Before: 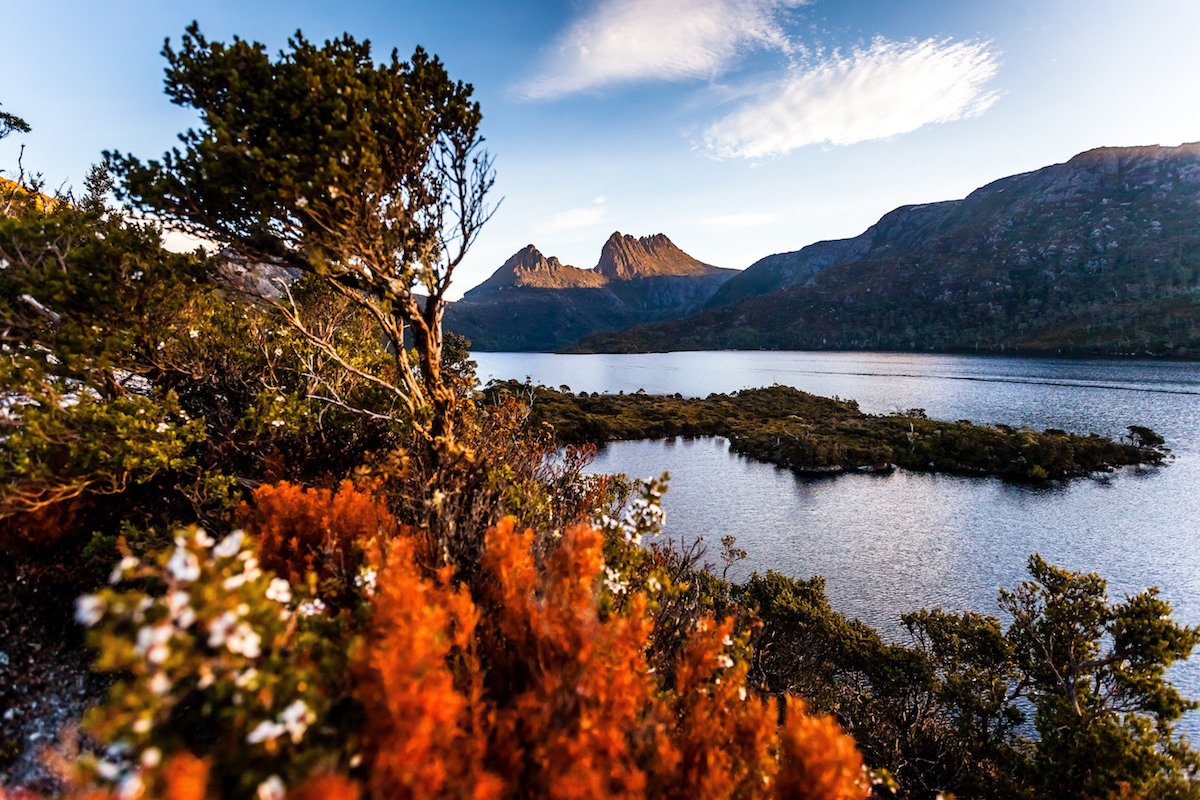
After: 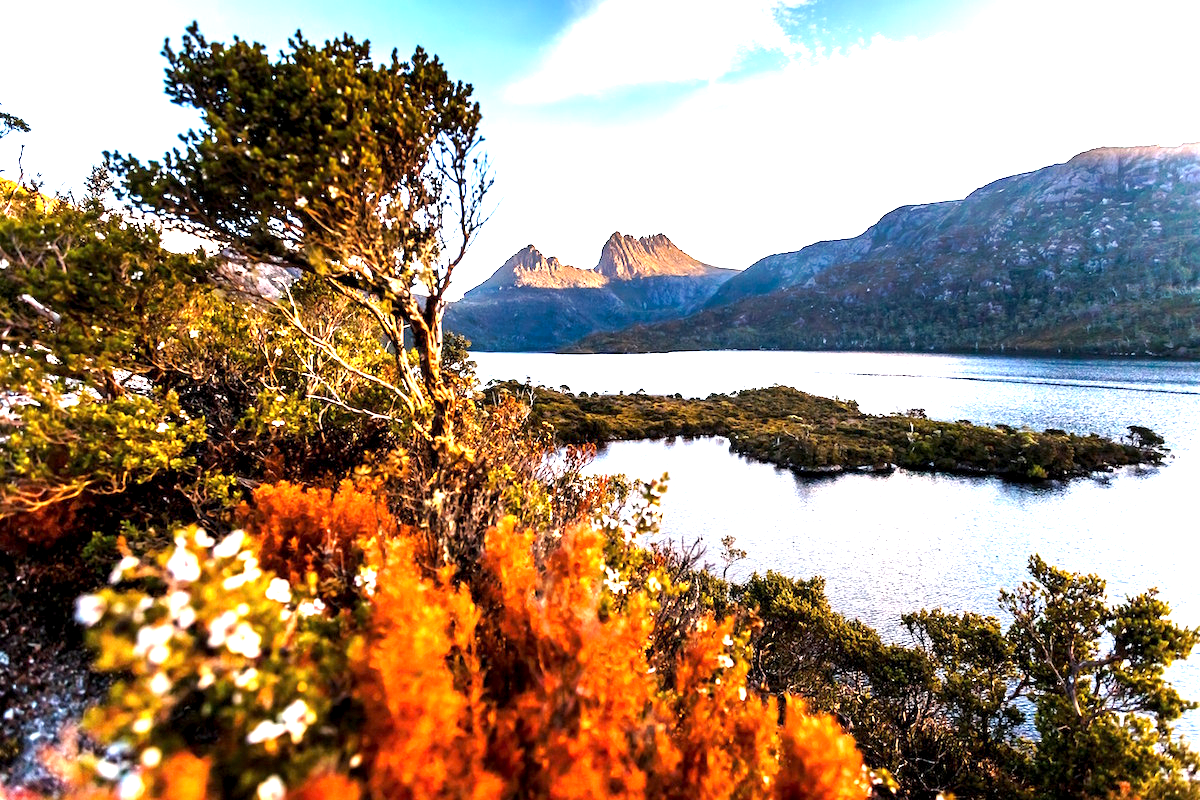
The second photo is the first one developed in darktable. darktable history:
exposure: black level correction 0.001, exposure 1.735 EV, compensate highlight preservation false
tone curve: curves: ch0 [(0, 0) (0.003, 0.003) (0.011, 0.011) (0.025, 0.025) (0.044, 0.044) (0.069, 0.069) (0.1, 0.099) (0.136, 0.135) (0.177, 0.177) (0.224, 0.224) (0.277, 0.276) (0.335, 0.334) (0.399, 0.398) (0.468, 0.467) (0.543, 0.565) (0.623, 0.641) (0.709, 0.723) (0.801, 0.81) (0.898, 0.902) (1, 1)], preserve colors none
